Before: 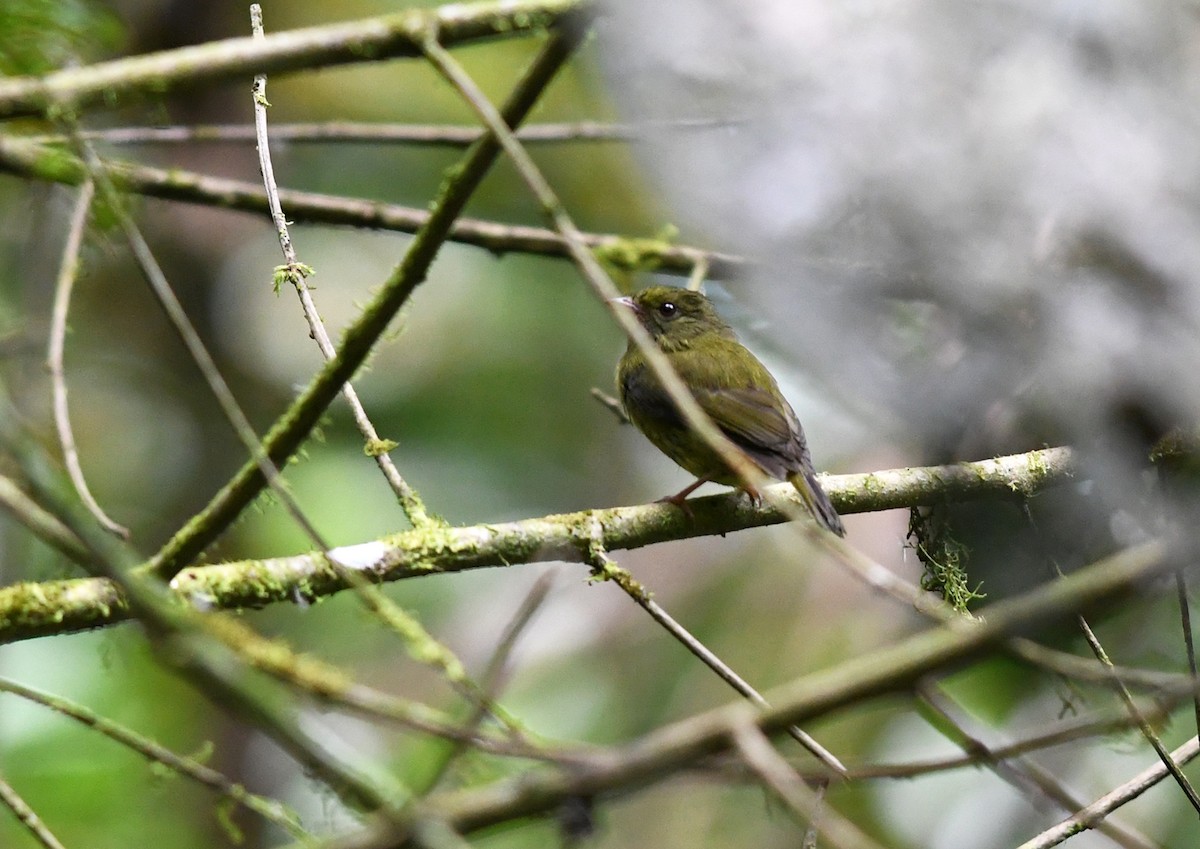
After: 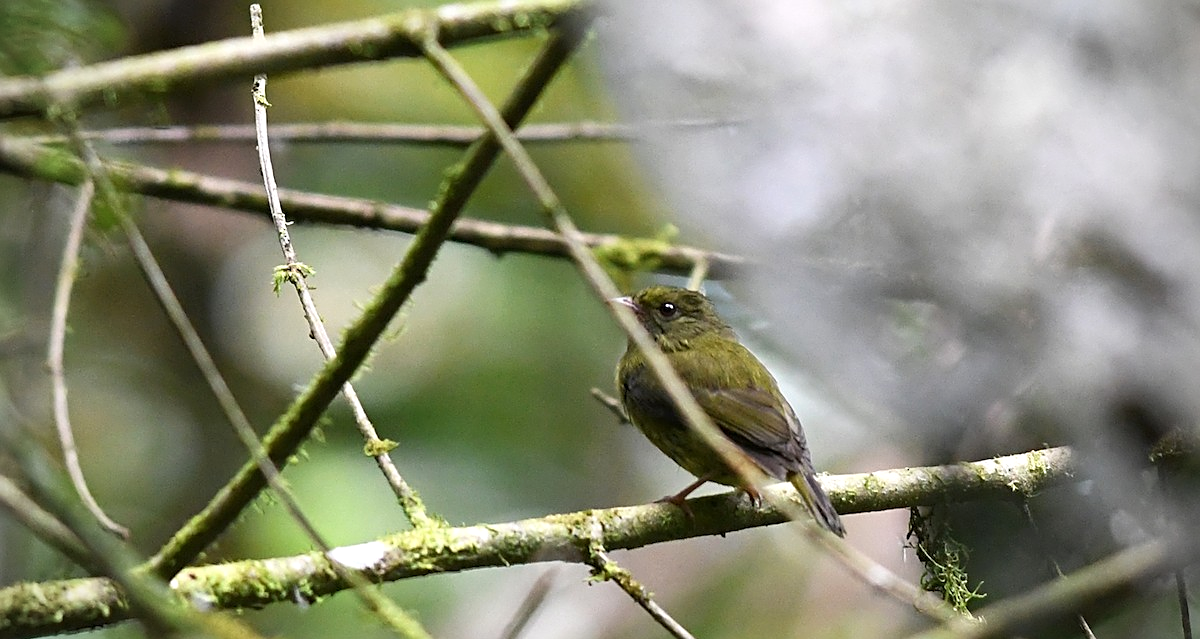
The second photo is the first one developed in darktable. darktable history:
exposure: exposure 0.127 EV, compensate exposure bias true, compensate highlight preservation false
vignetting: on, module defaults
sharpen: on, module defaults
crop: bottom 24.719%
